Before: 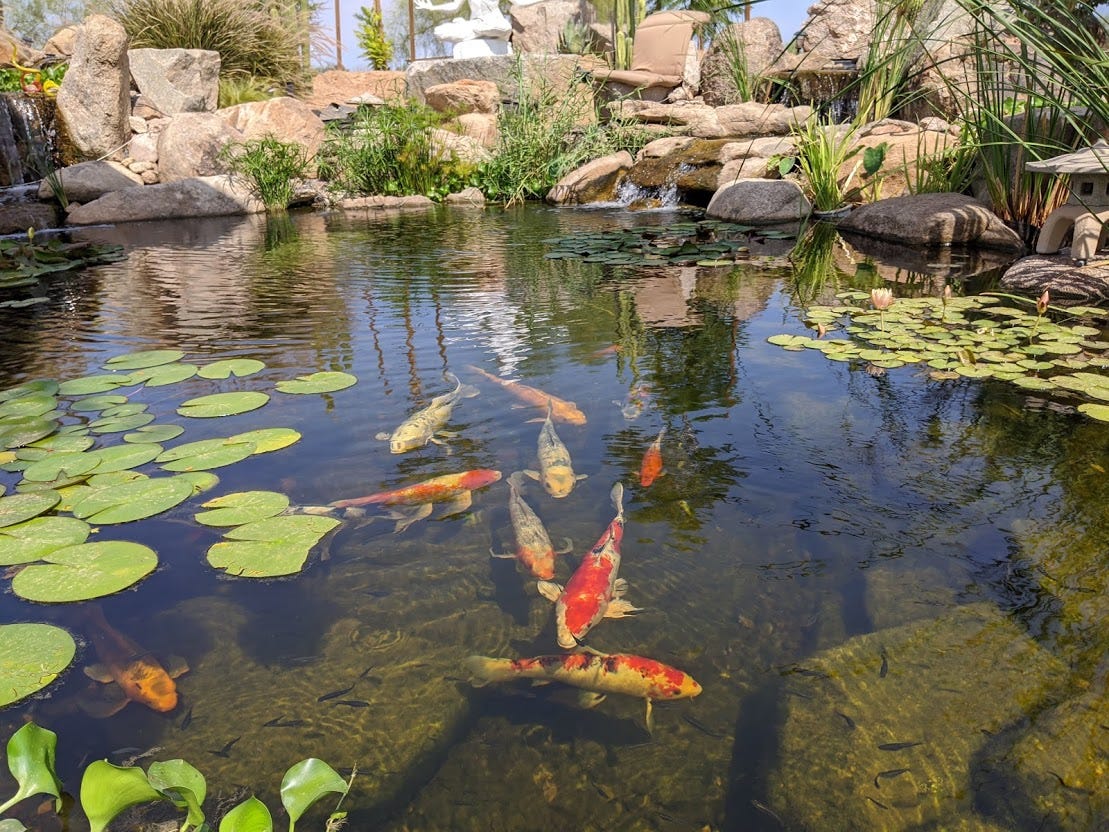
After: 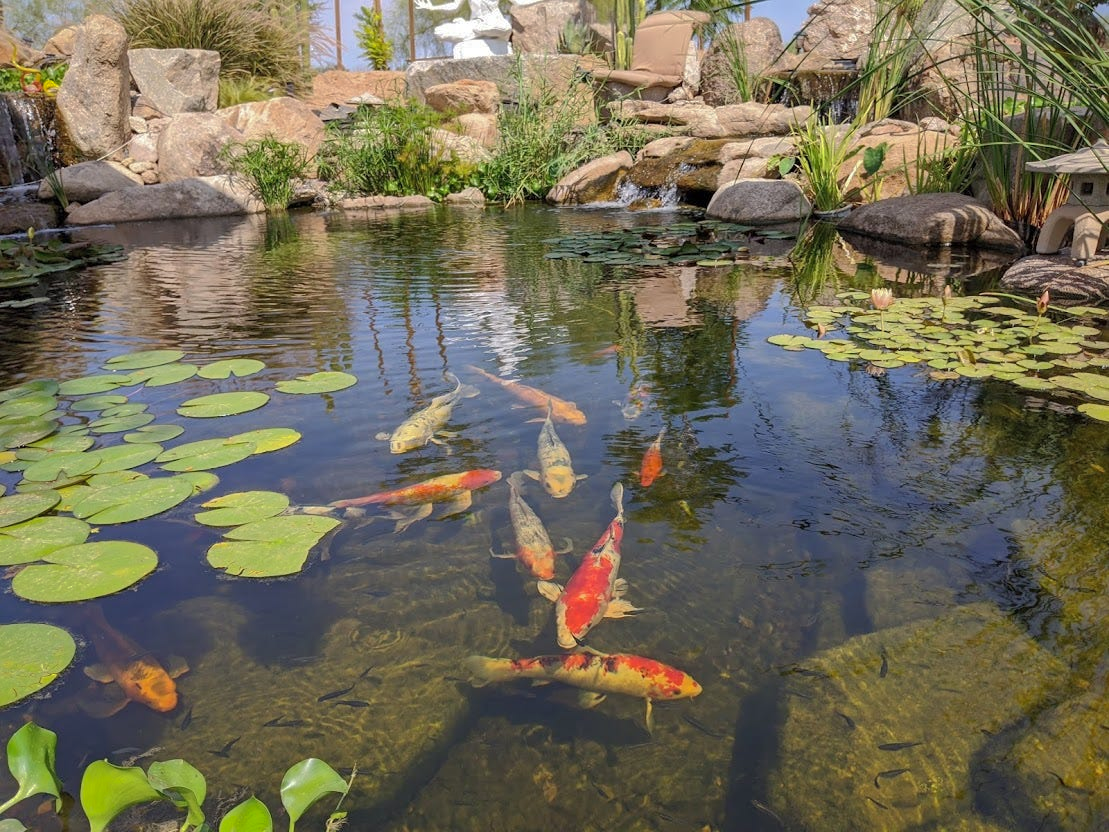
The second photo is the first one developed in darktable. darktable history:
shadows and highlights: shadows 39.68, highlights -60.11
